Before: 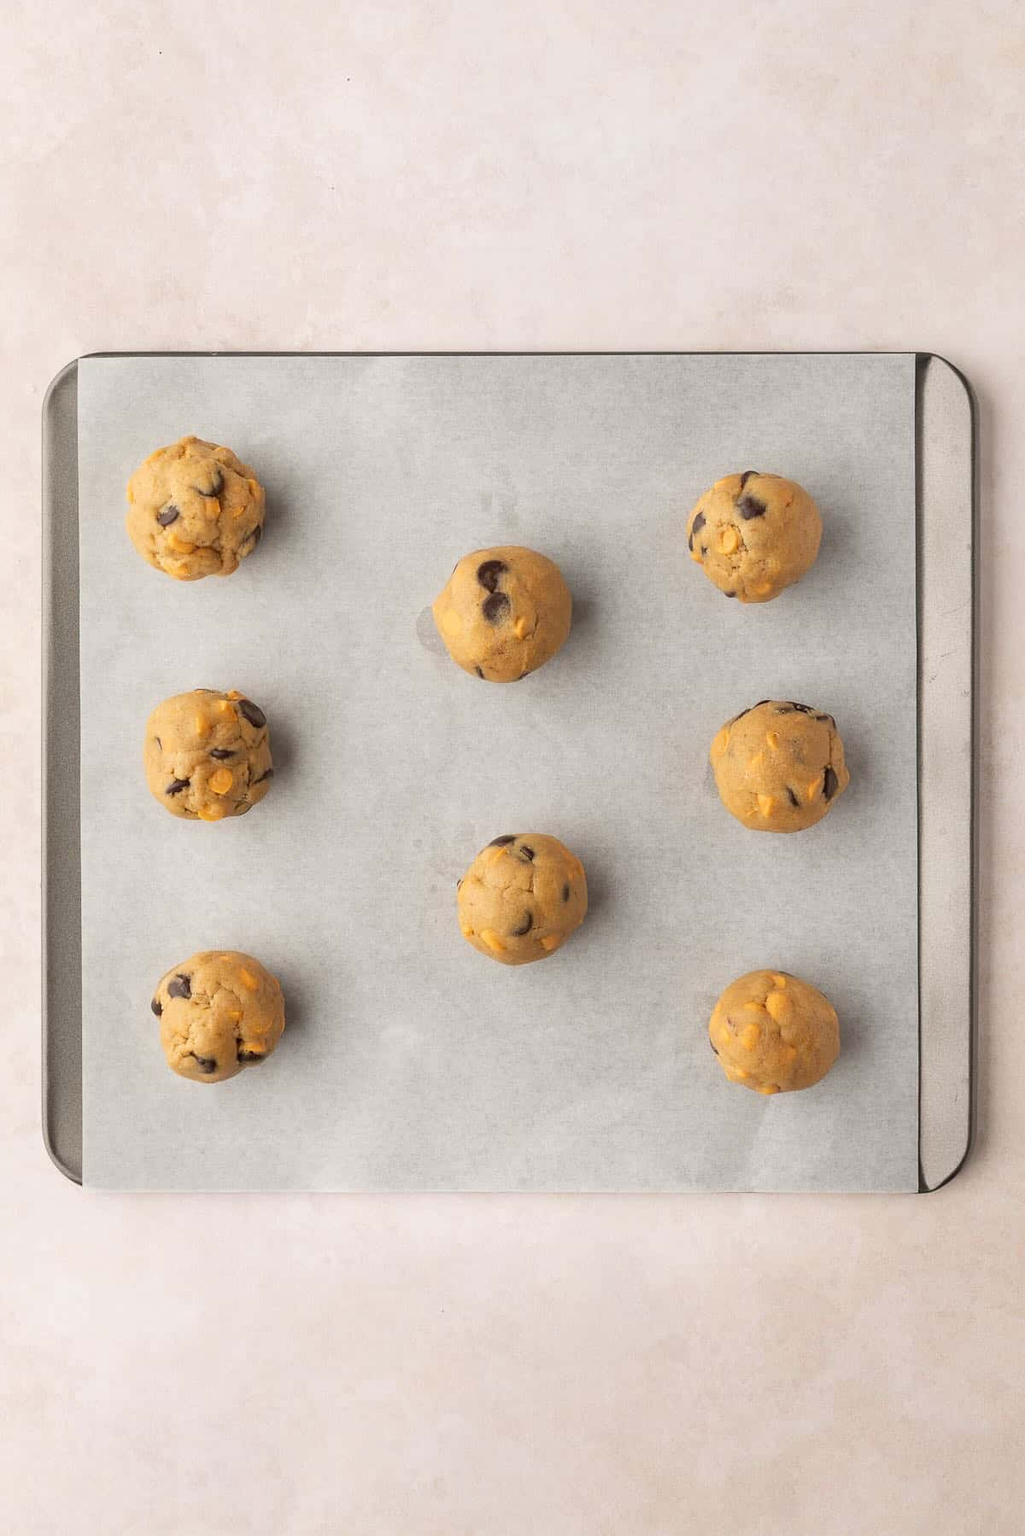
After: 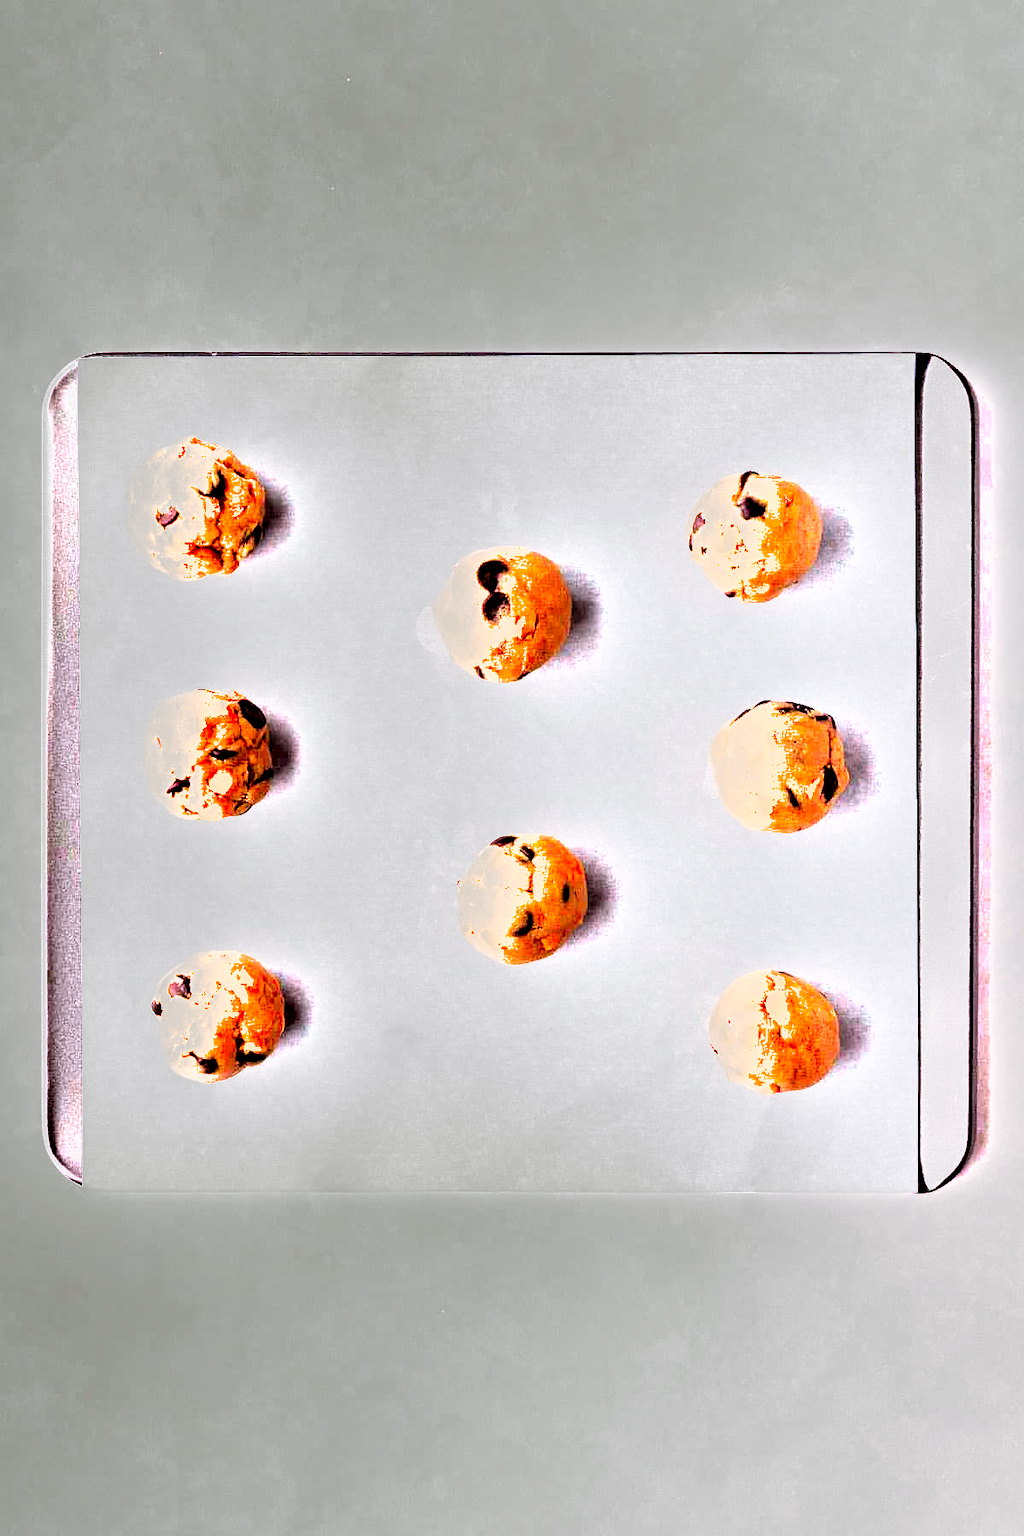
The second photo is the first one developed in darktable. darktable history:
shadows and highlights: shadows 60, soften with gaussian
white balance: red 0.967, blue 1.119, emerald 0.756
contrast brightness saturation: contrast 0.1, brightness 0.02, saturation 0.02
color contrast: green-magenta contrast 1.73, blue-yellow contrast 1.15
exposure: black level correction 0, exposure 1.9 EV, compensate highlight preservation false
